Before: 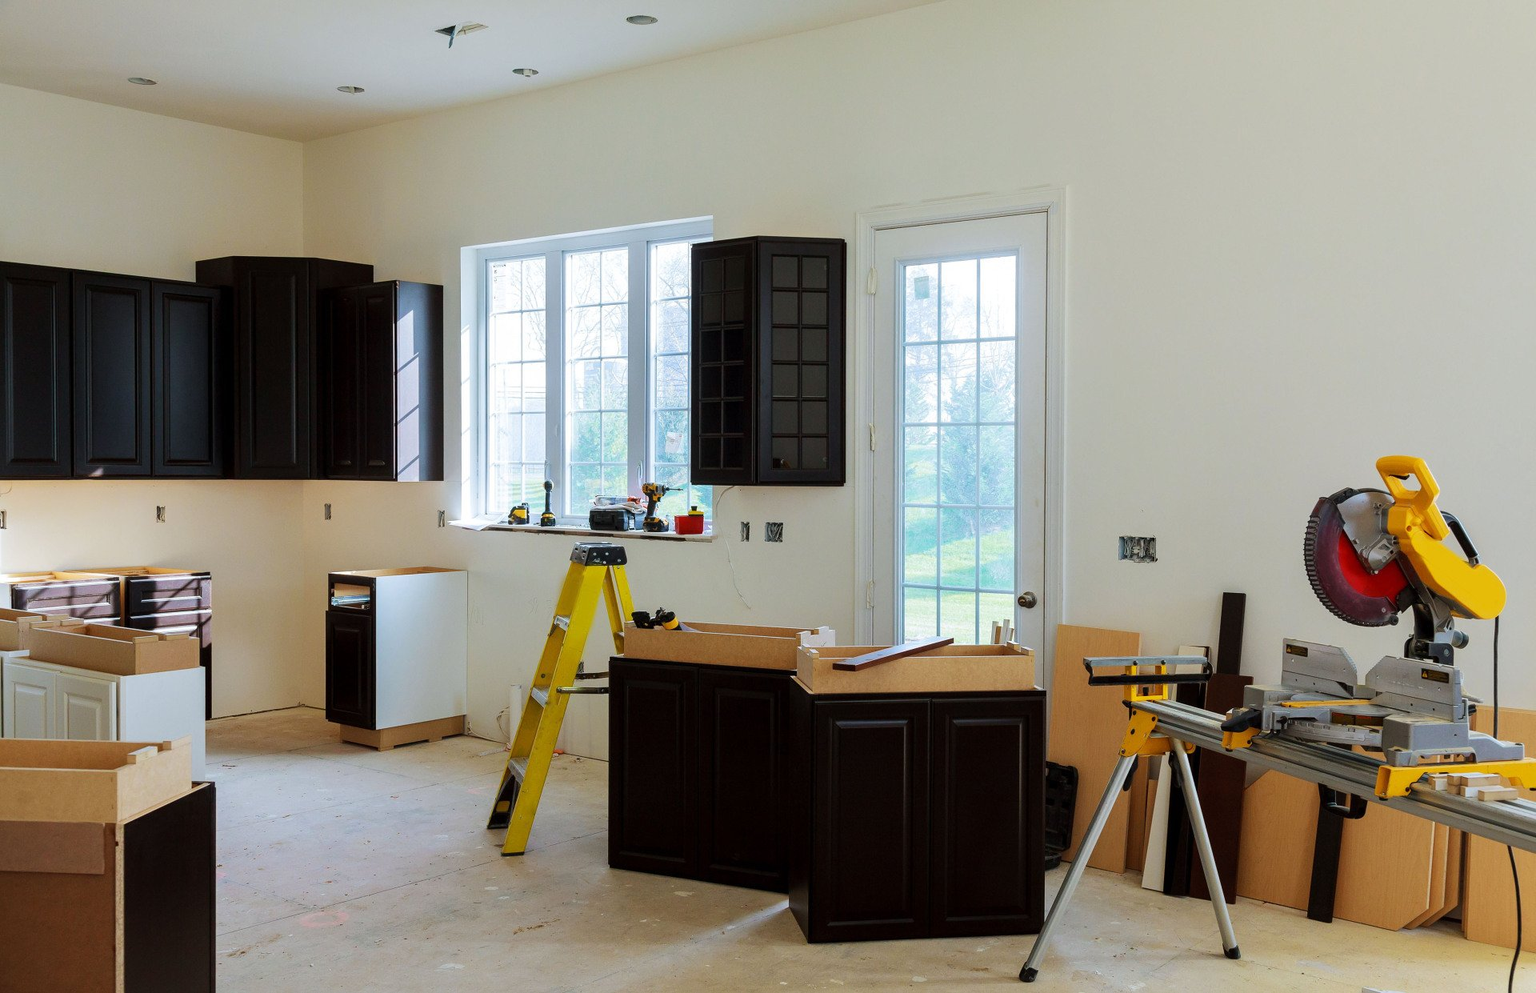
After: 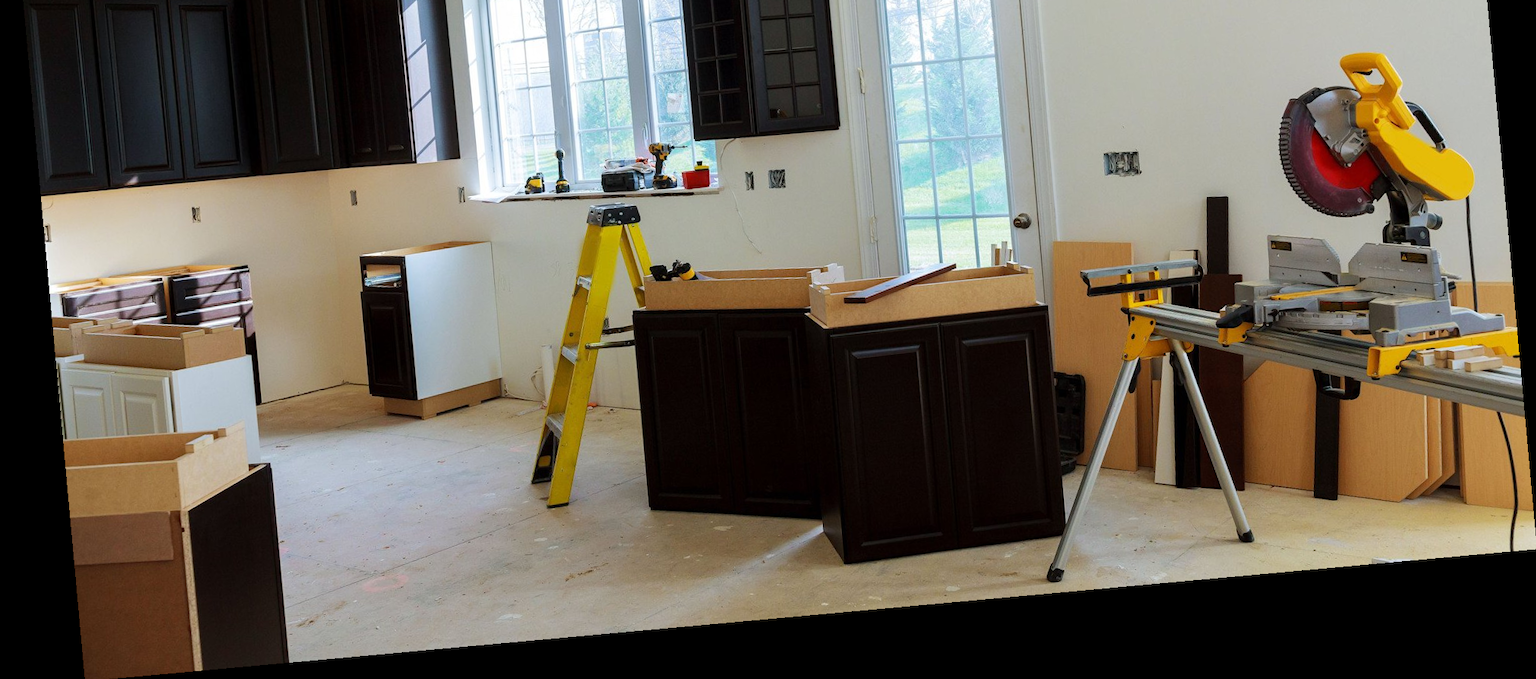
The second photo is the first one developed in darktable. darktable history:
crop and rotate: top 36.435%
rotate and perspective: rotation -5.2°, automatic cropping off
